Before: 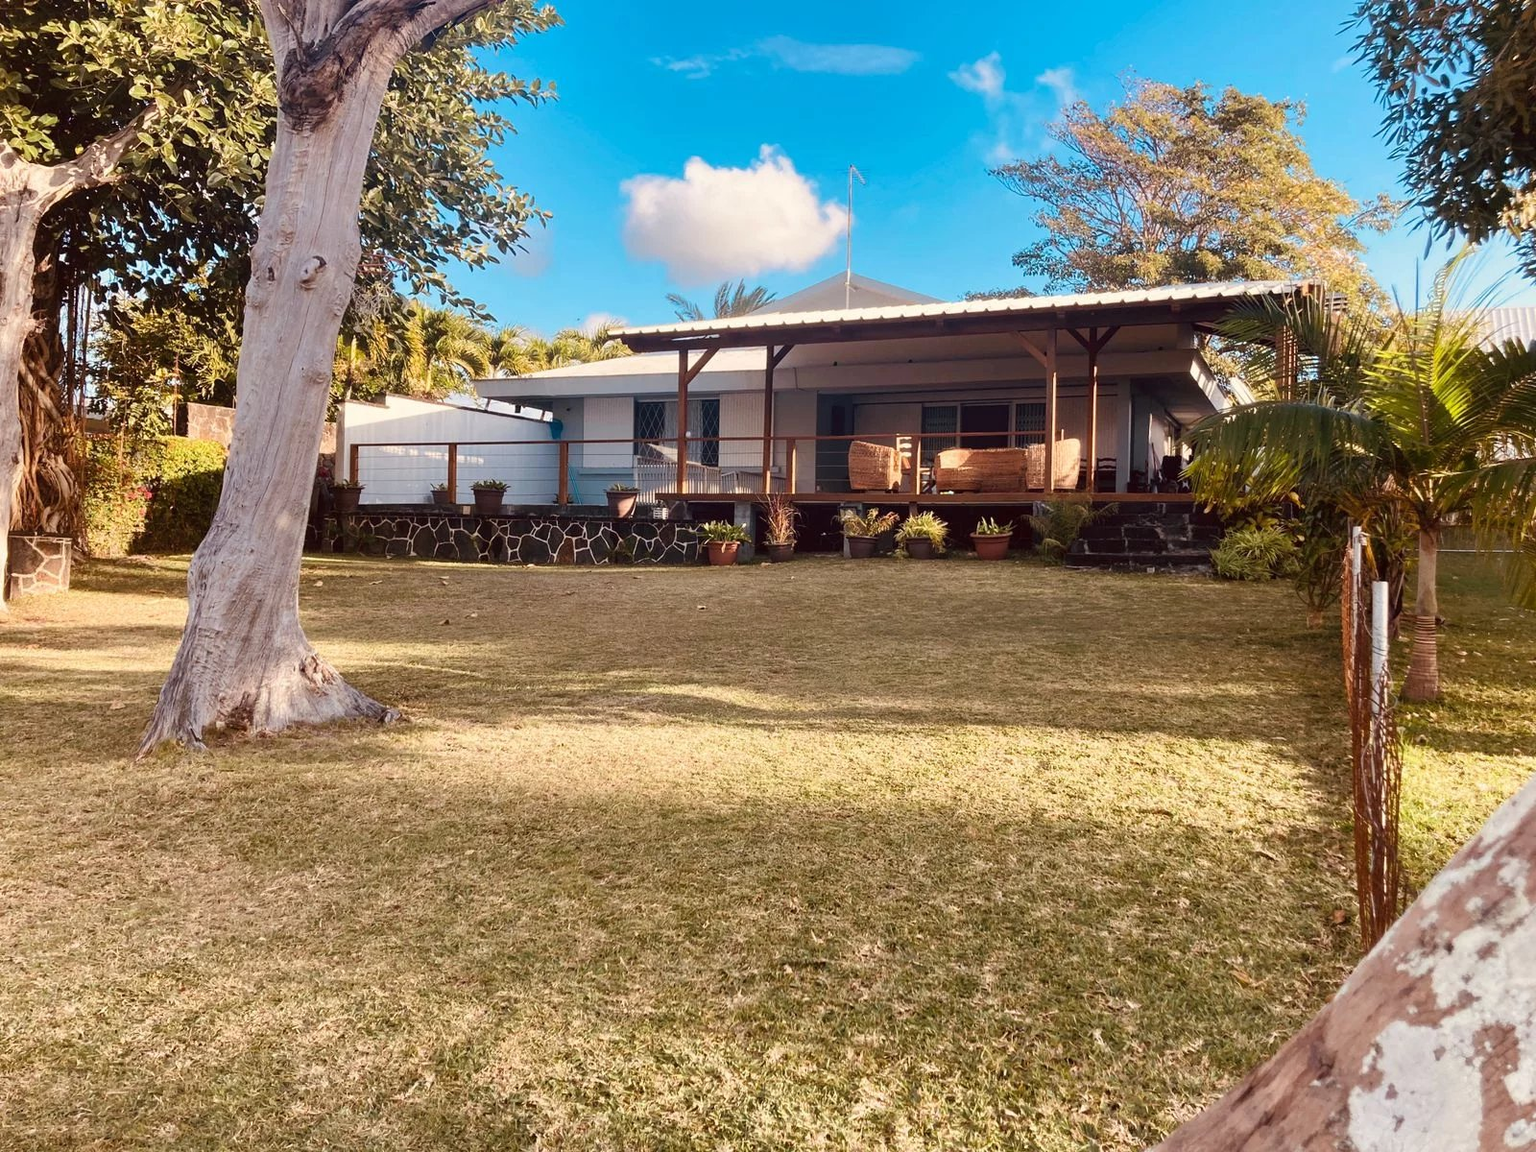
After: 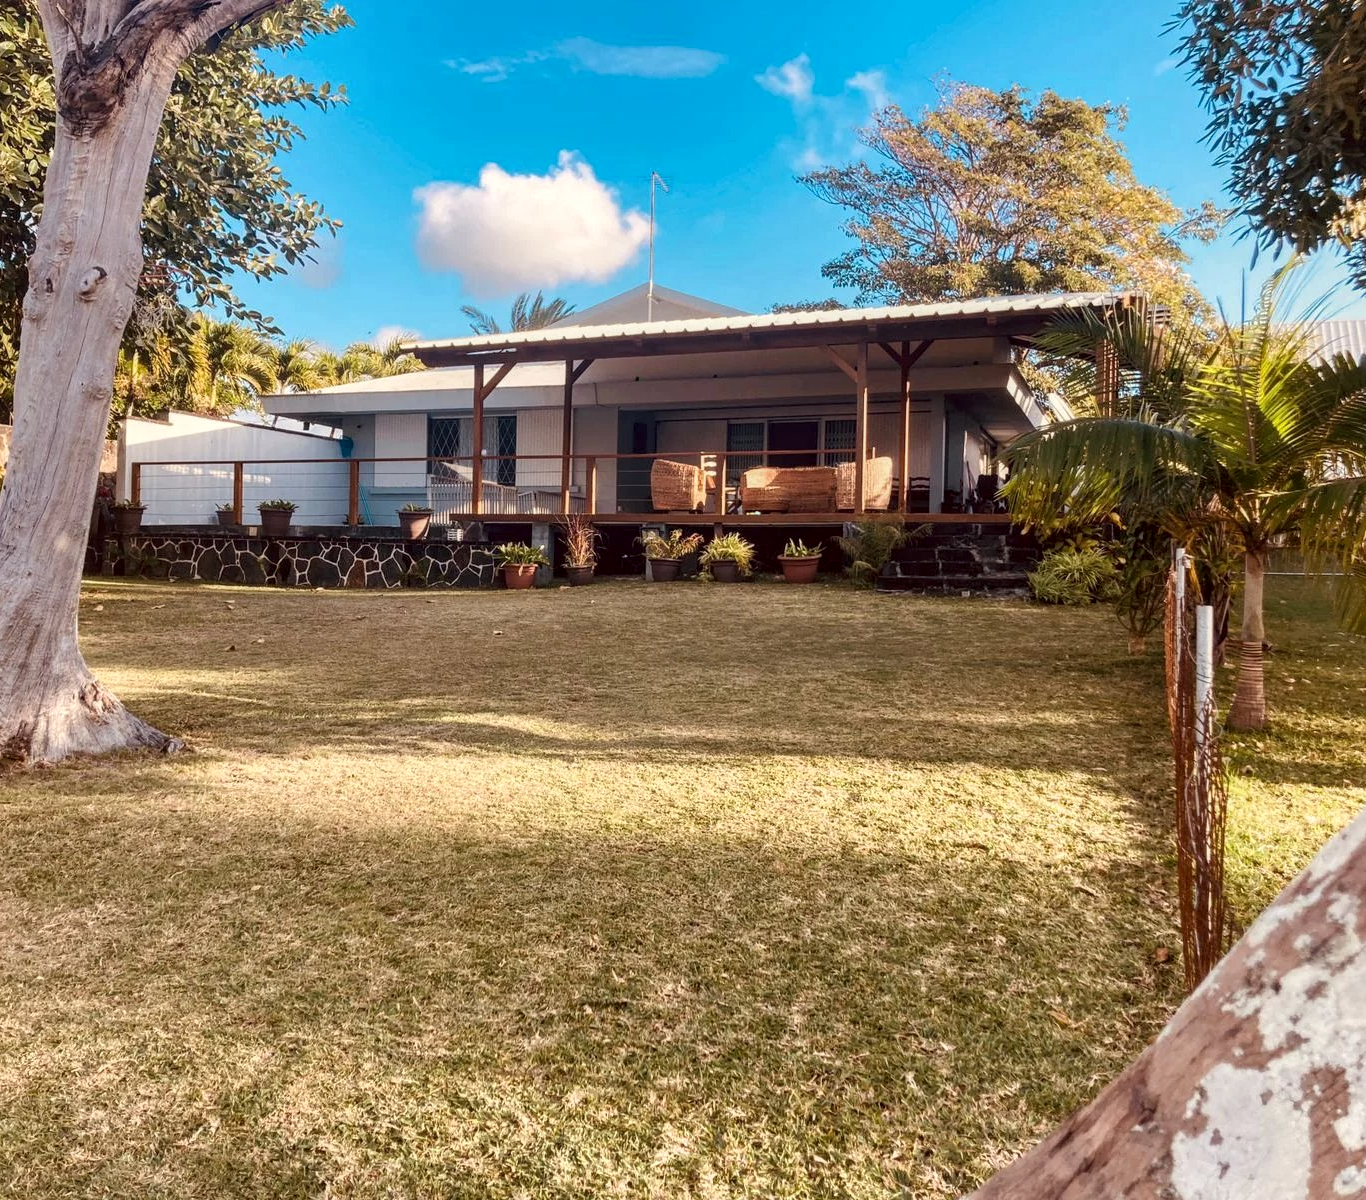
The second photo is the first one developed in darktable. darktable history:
local contrast: on, module defaults
crop and rotate: left 14.584%
